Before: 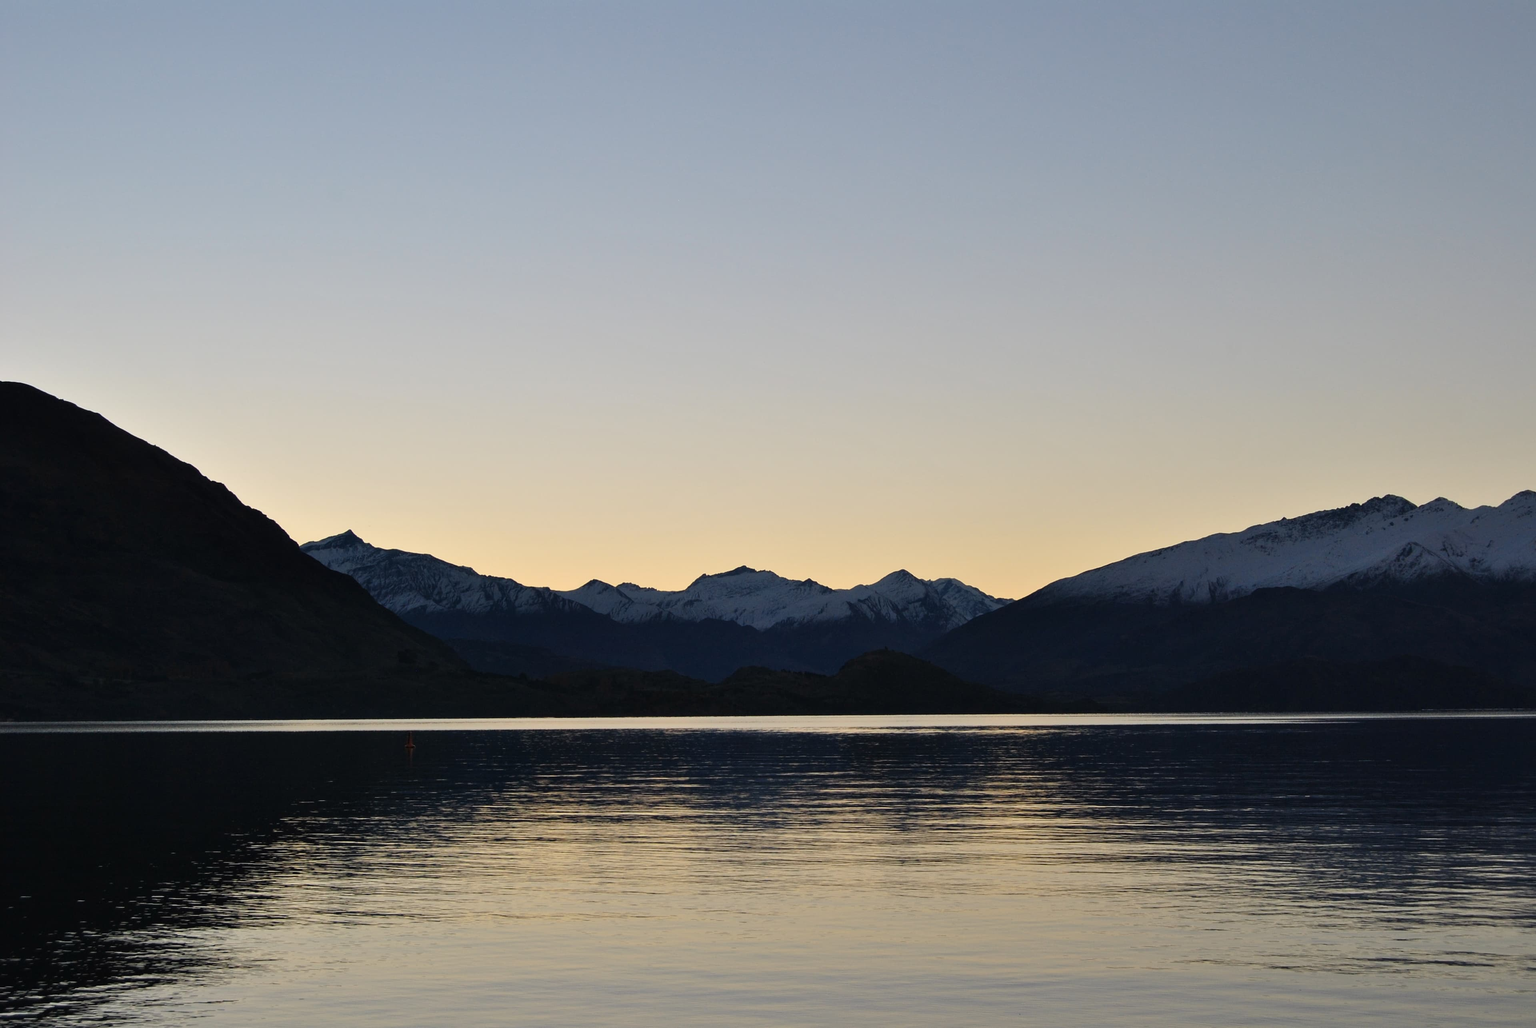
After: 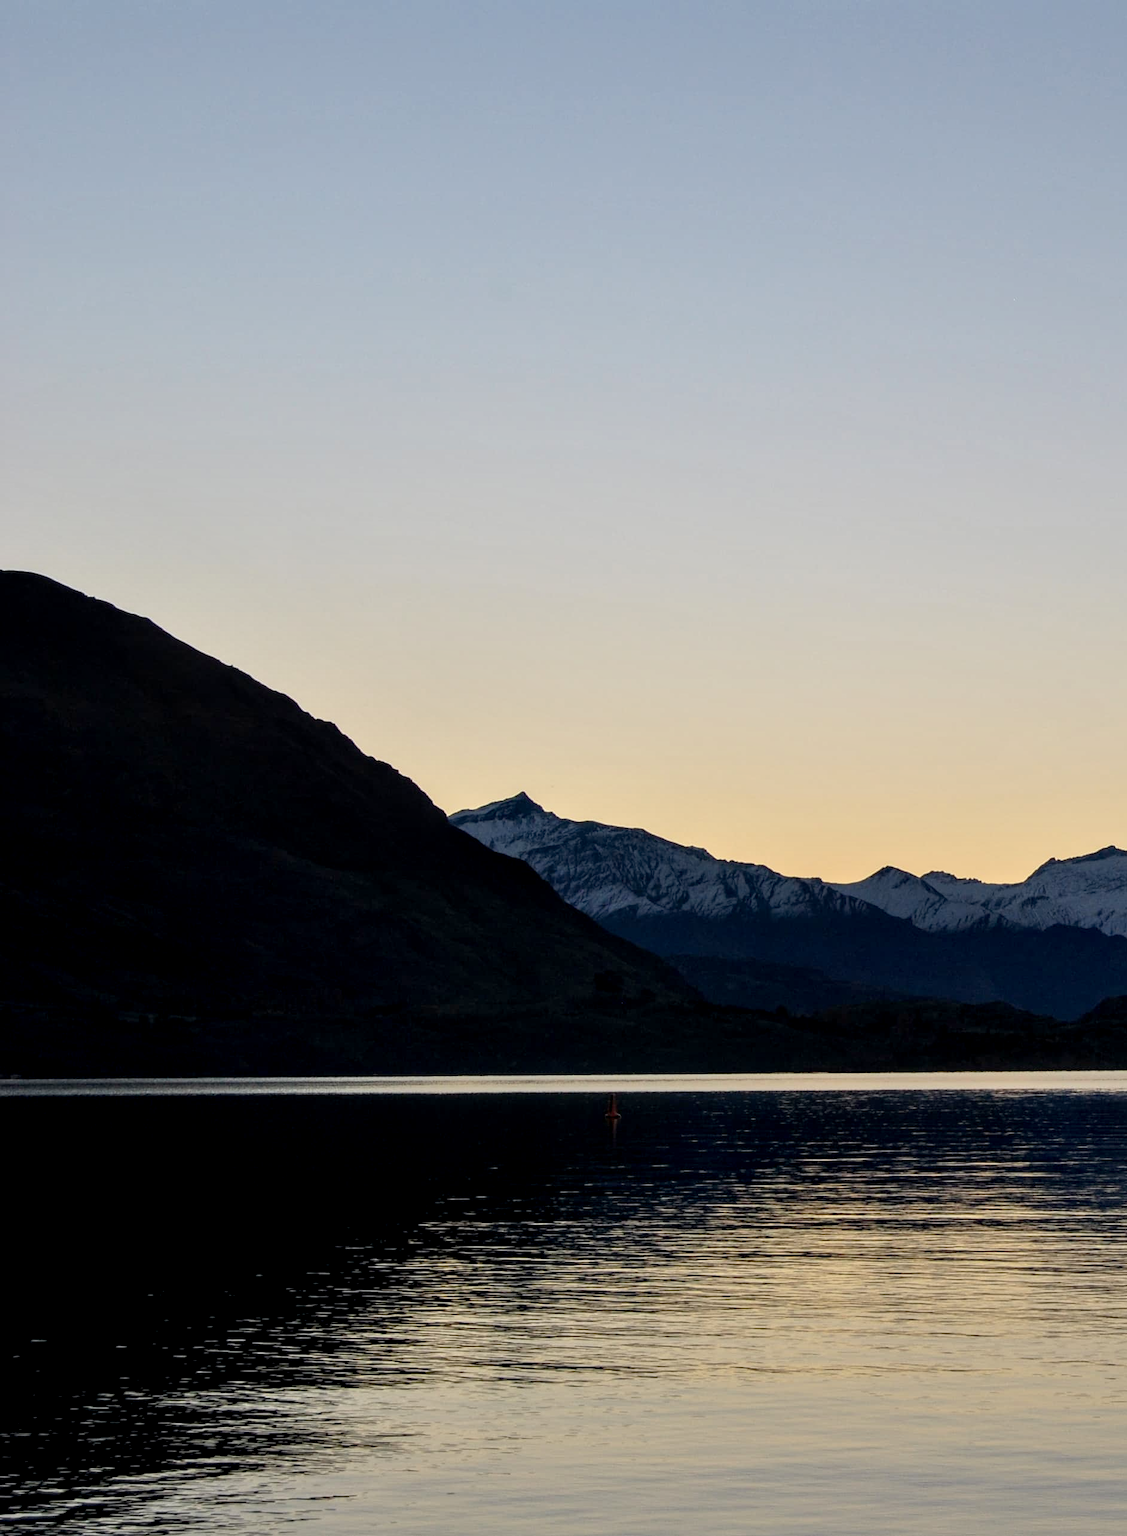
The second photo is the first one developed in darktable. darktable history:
exposure: black level correction 0.007, exposure 0.159 EV, compensate highlight preservation false
crop and rotate: left 0%, top 0%, right 50.845%
local contrast: detail 130%
